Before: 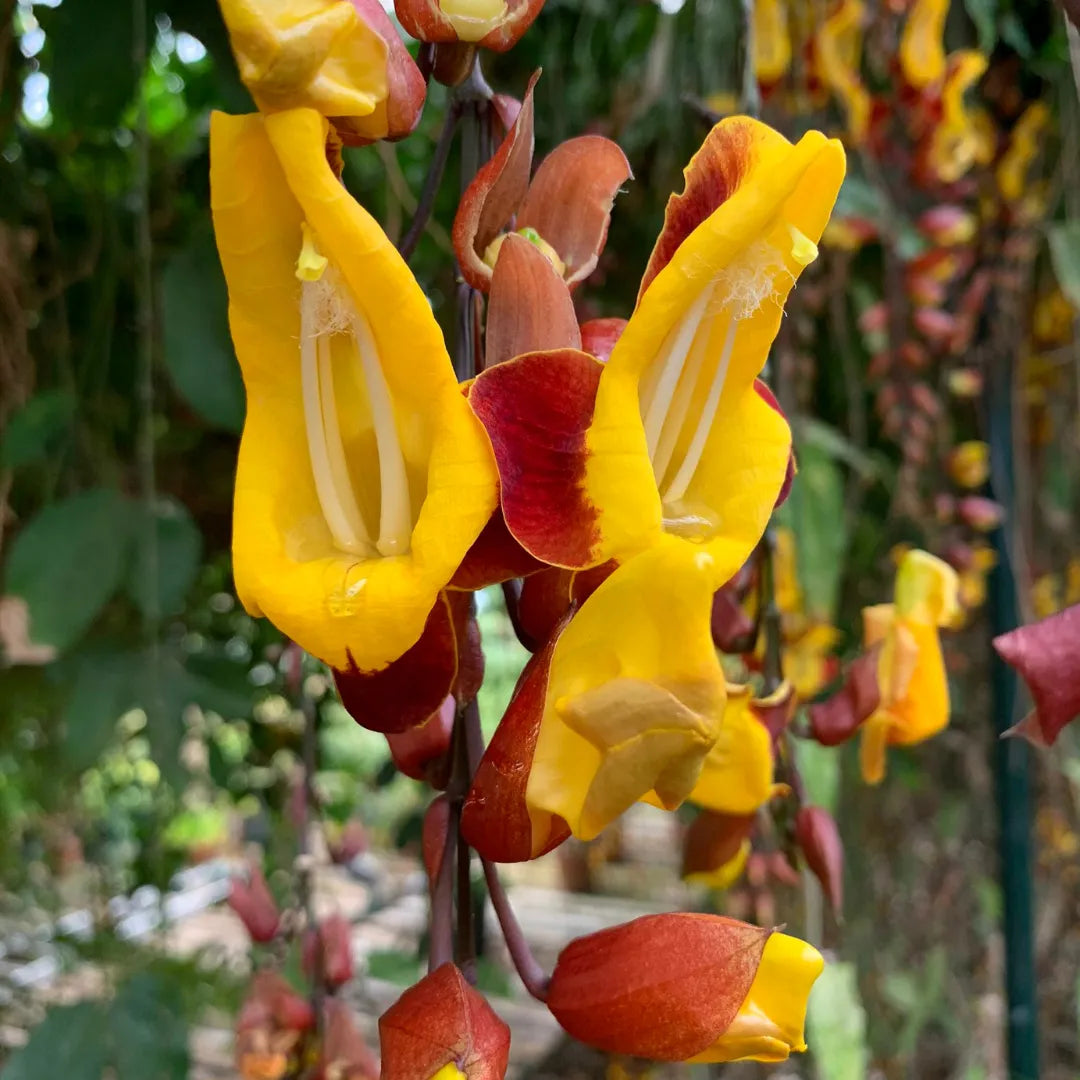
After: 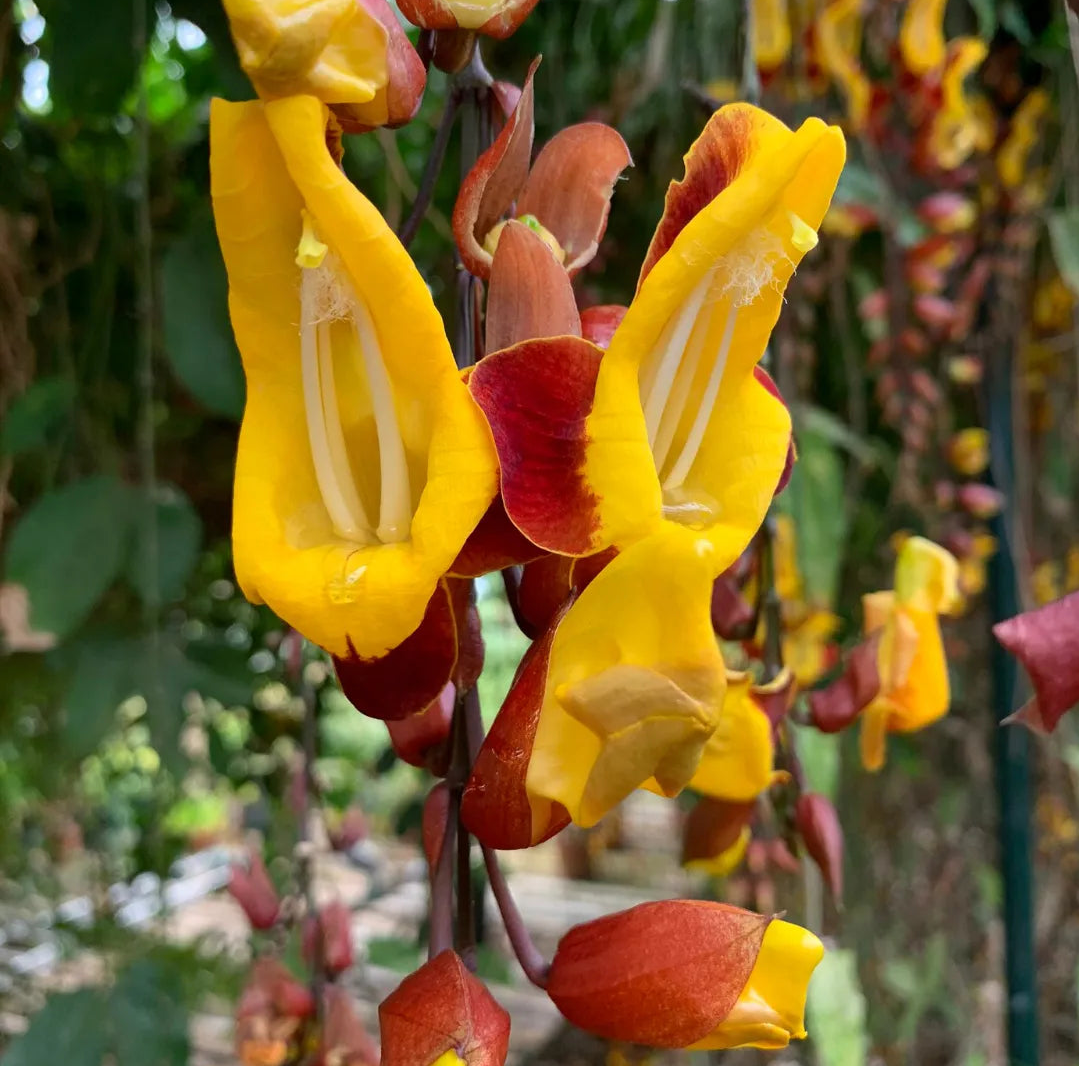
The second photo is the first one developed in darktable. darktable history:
crop: top 1.241%, right 0.025%
